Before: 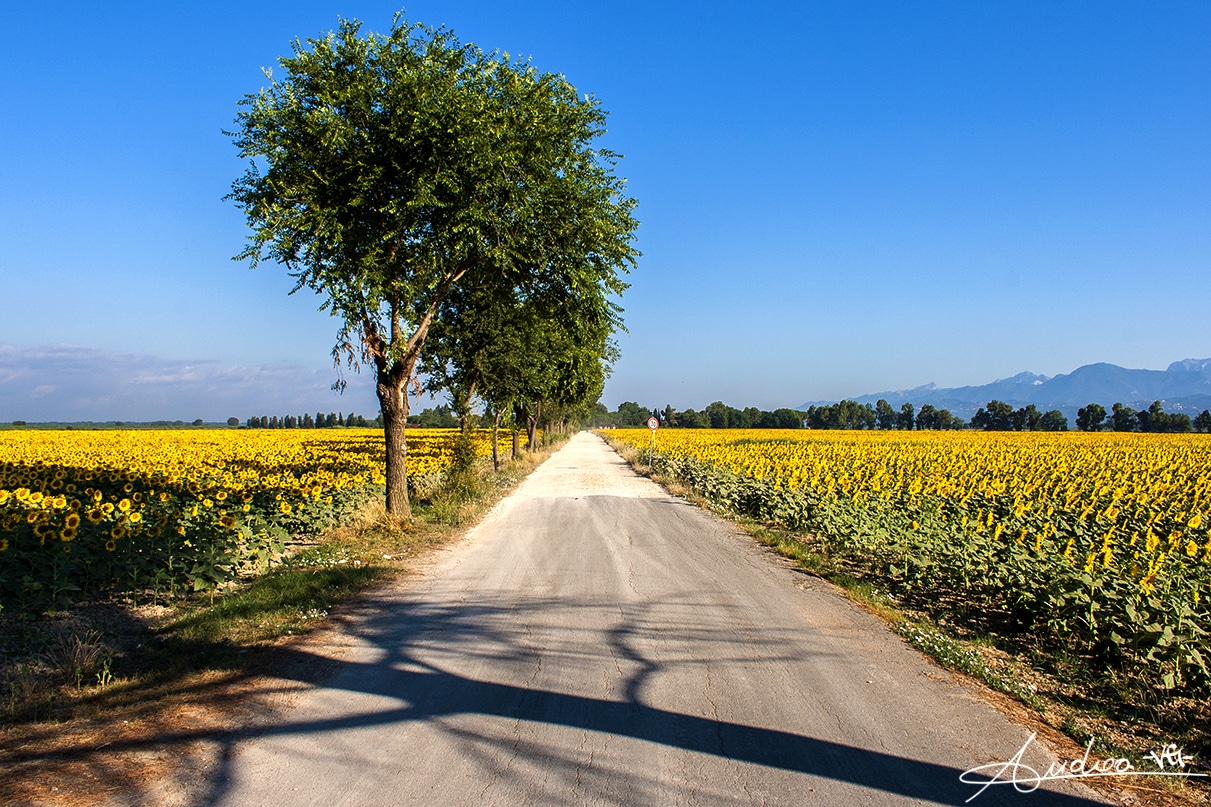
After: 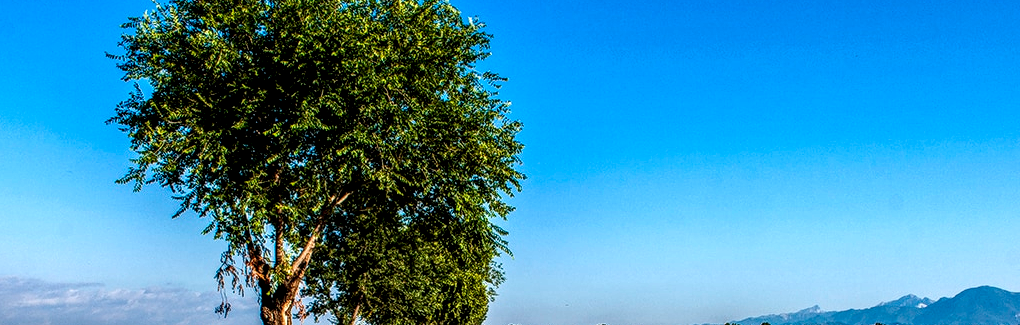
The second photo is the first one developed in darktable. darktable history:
crop and rotate: left 9.623%, top 9.643%, right 6.098%, bottom 50.035%
contrast brightness saturation: contrast 0.154, brightness -0.013, saturation 0.101
local contrast: highlights 6%, shadows 1%, detail 181%
